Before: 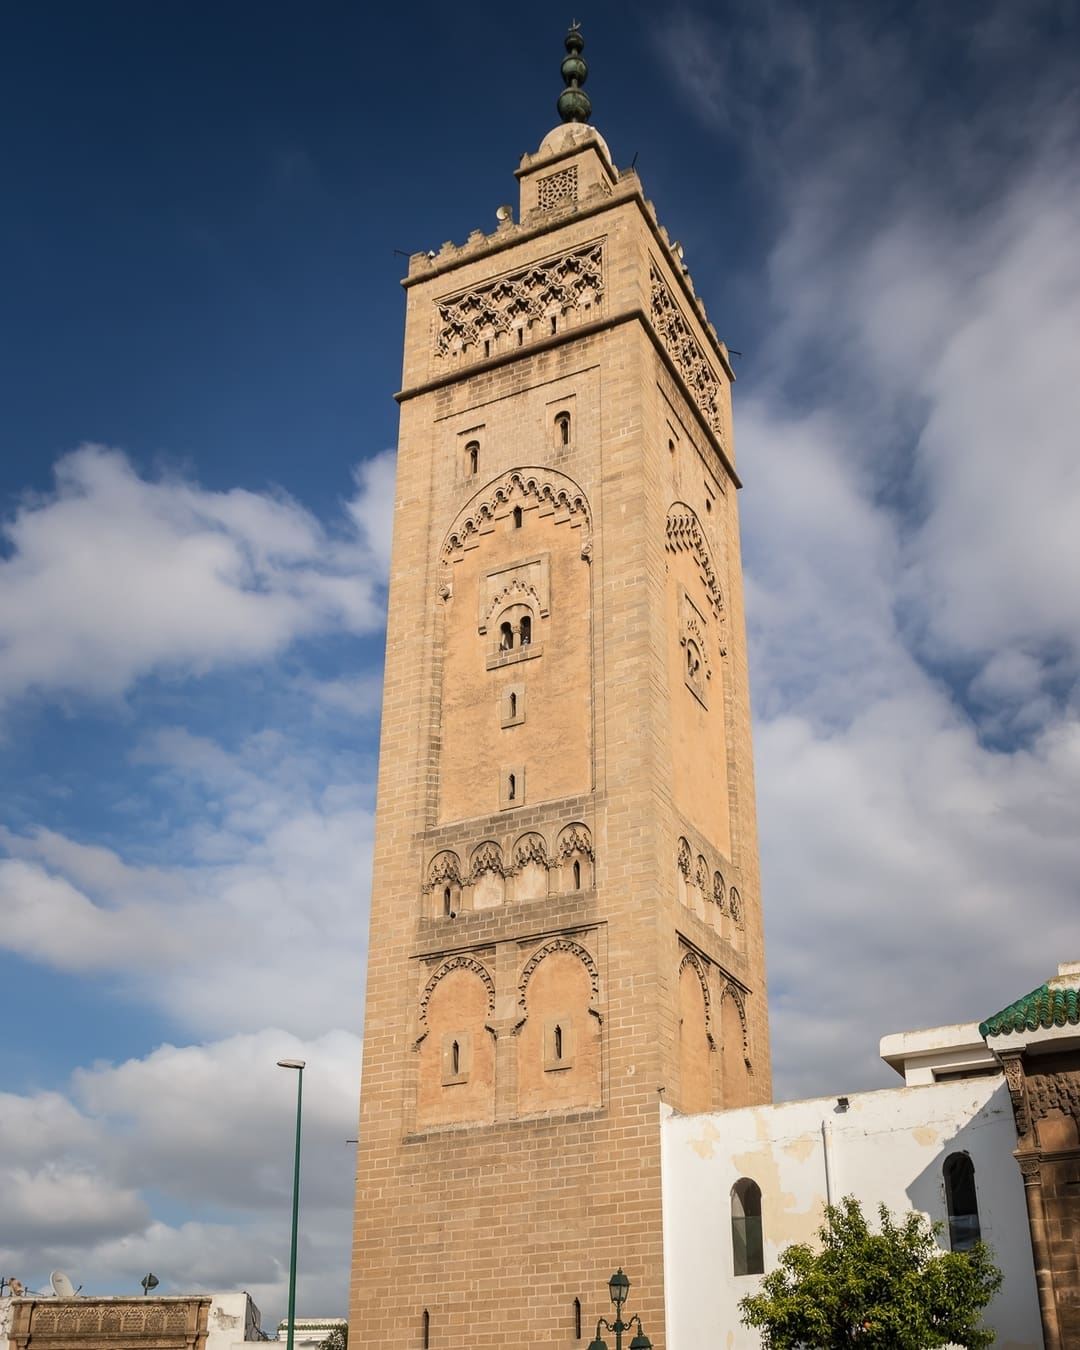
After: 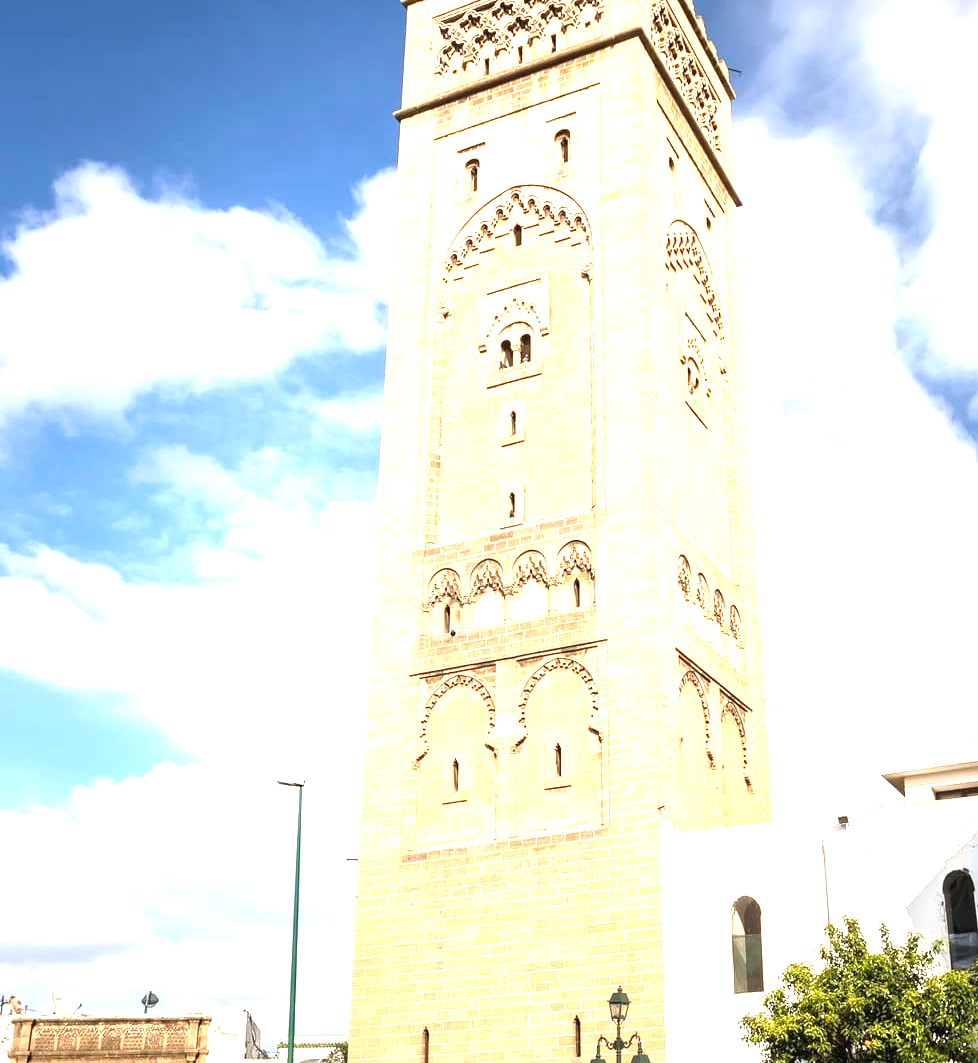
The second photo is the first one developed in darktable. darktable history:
crop: top 20.916%, right 9.437%, bottom 0.316%
exposure: black level correction 0, exposure 1.975 EV, compensate exposure bias true, compensate highlight preservation false
